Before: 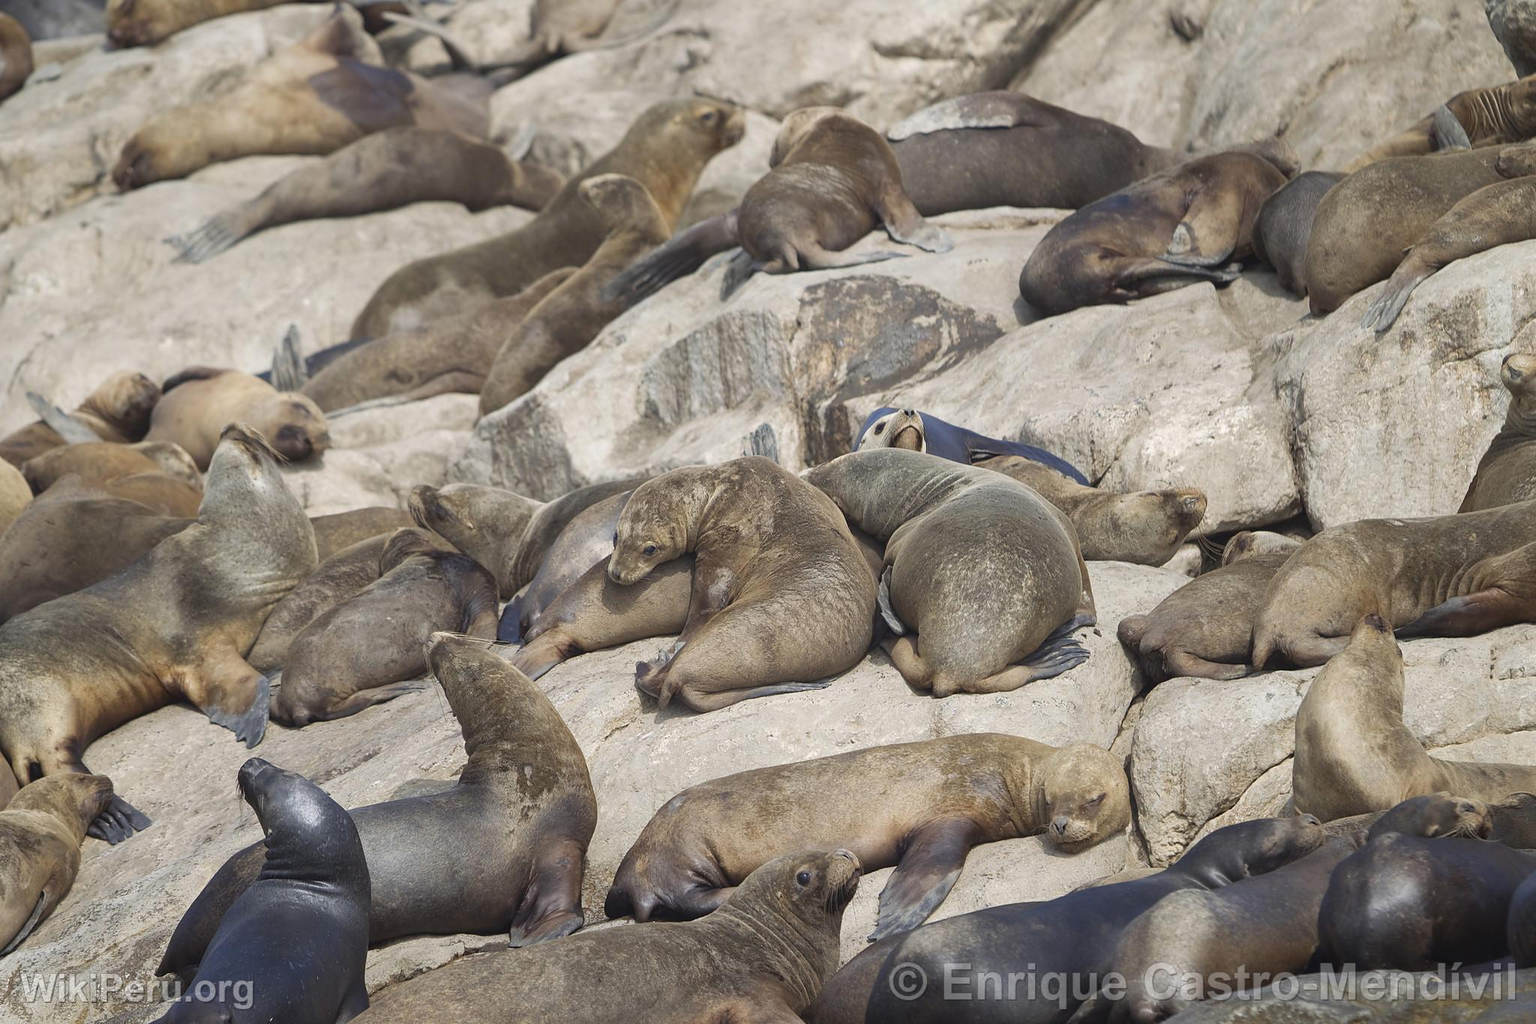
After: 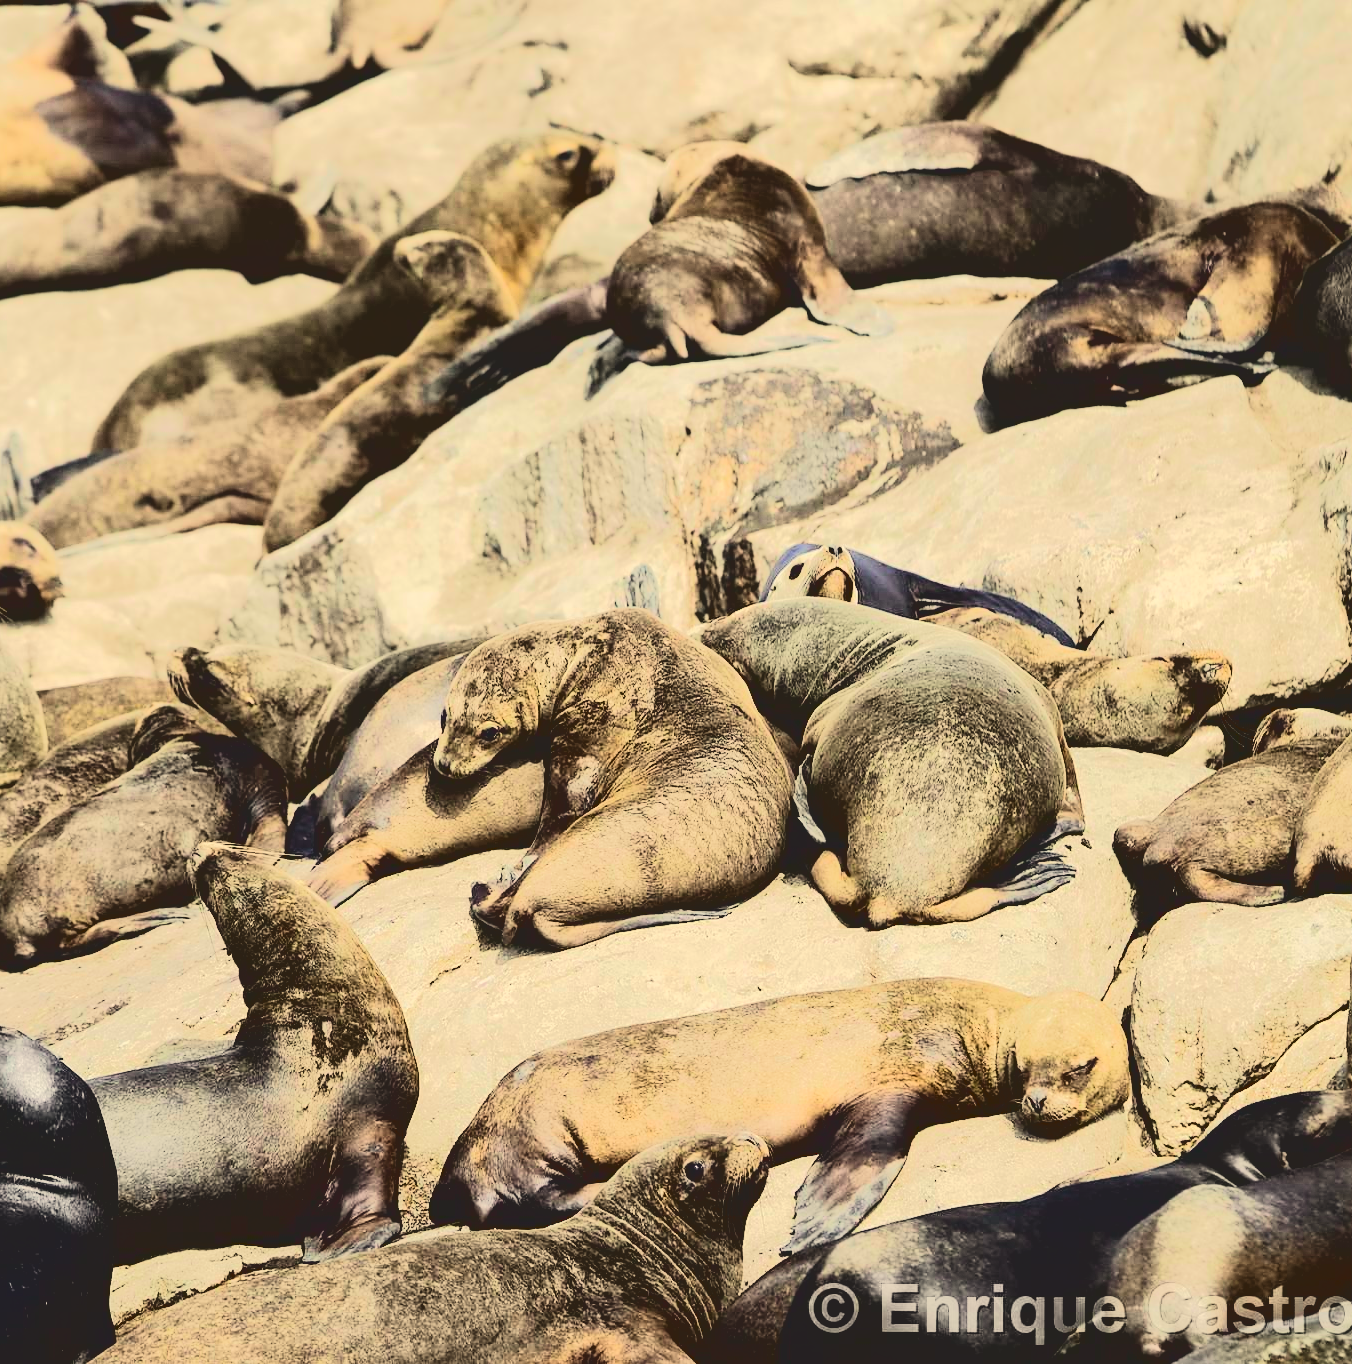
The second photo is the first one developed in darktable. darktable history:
color balance rgb: perceptual saturation grading › global saturation 20%, global vibrance 20%
crop and rotate: left 18.442%, right 15.508%
contrast brightness saturation: contrast 0.28
color correction: highlights a* 1.39, highlights b* 17.83
tone curve: curves: ch0 [(0, 0.087) (0.175, 0.178) (0.466, 0.498) (0.715, 0.764) (1, 0.961)]; ch1 [(0, 0) (0.437, 0.398) (0.476, 0.466) (0.505, 0.505) (0.534, 0.544) (0.612, 0.605) (0.641, 0.643) (1, 1)]; ch2 [(0, 0) (0.359, 0.379) (0.427, 0.453) (0.489, 0.495) (0.531, 0.534) (0.579, 0.579) (1, 1)], color space Lab, independent channels, preserve colors none
base curve: curves: ch0 [(0.065, 0.026) (0.236, 0.358) (0.53, 0.546) (0.777, 0.841) (0.924, 0.992)], preserve colors average RGB
